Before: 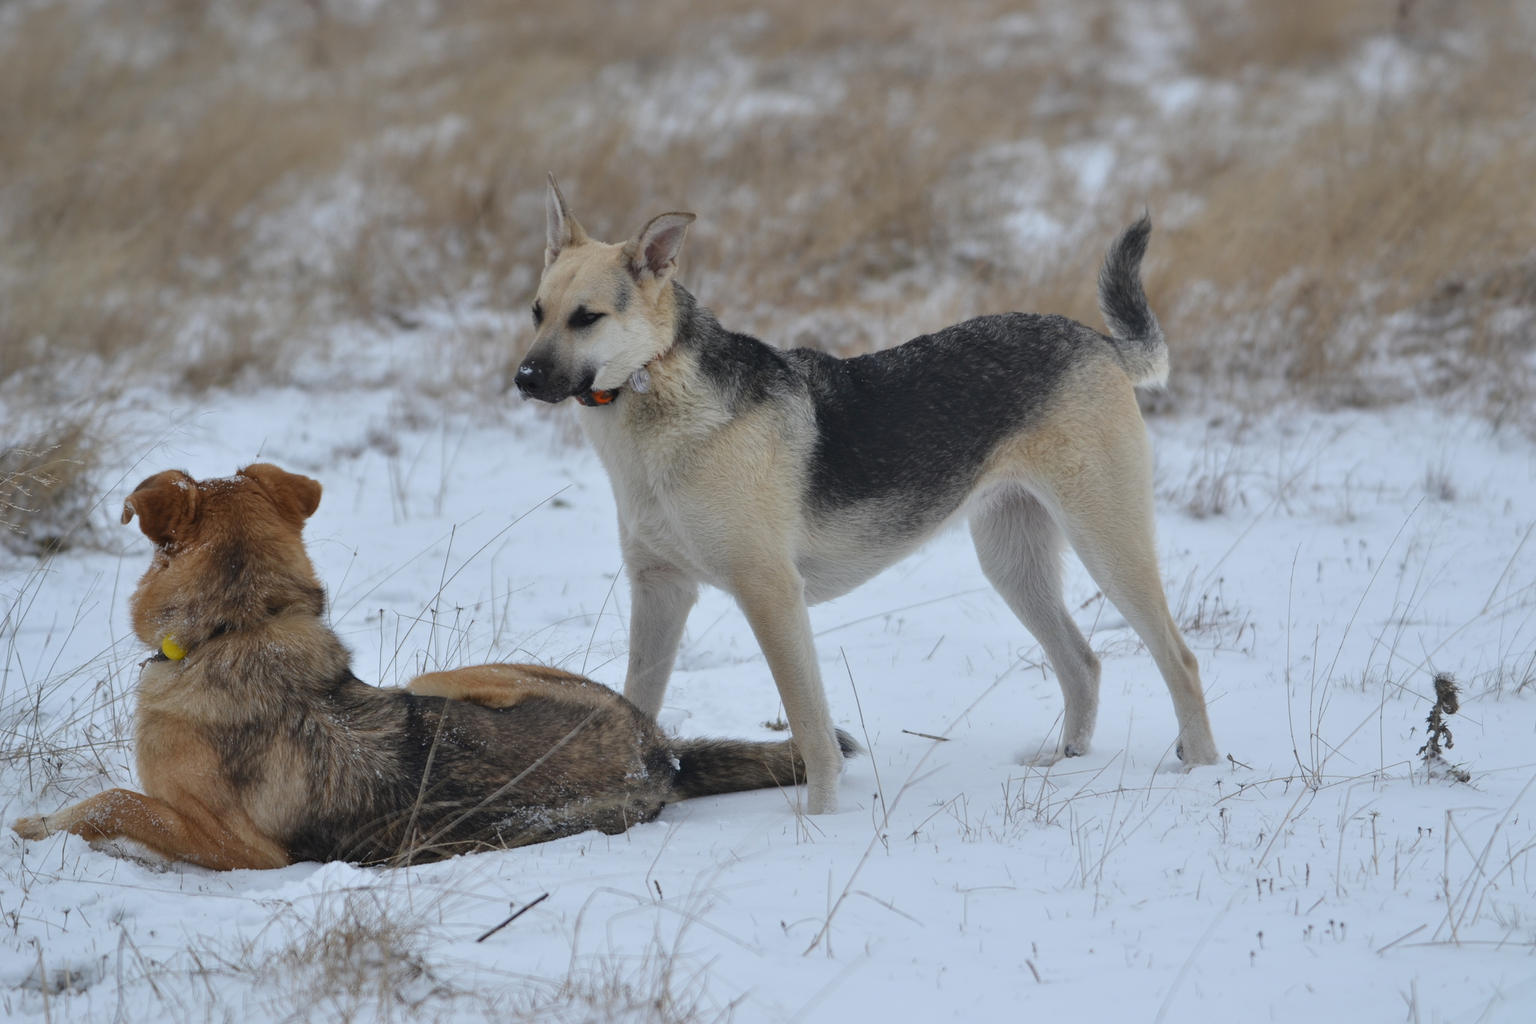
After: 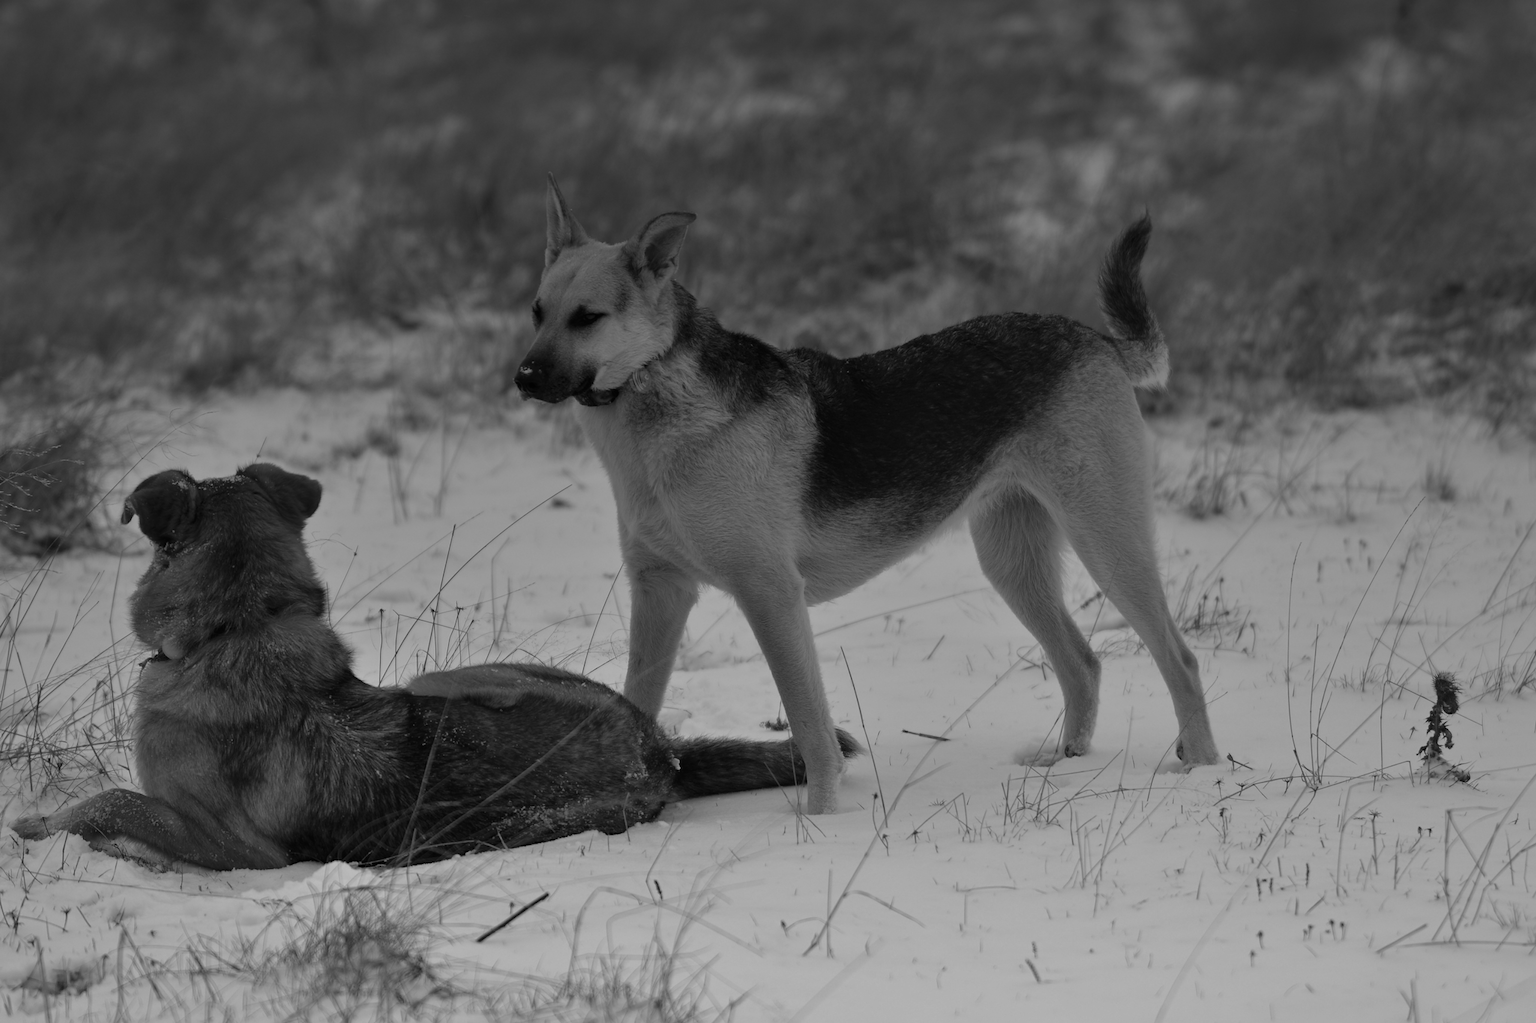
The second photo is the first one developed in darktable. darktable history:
monochrome: a -4.13, b 5.16, size 1
contrast brightness saturation: brightness -0.25, saturation 0.2
graduated density: hue 238.83°, saturation 50%
